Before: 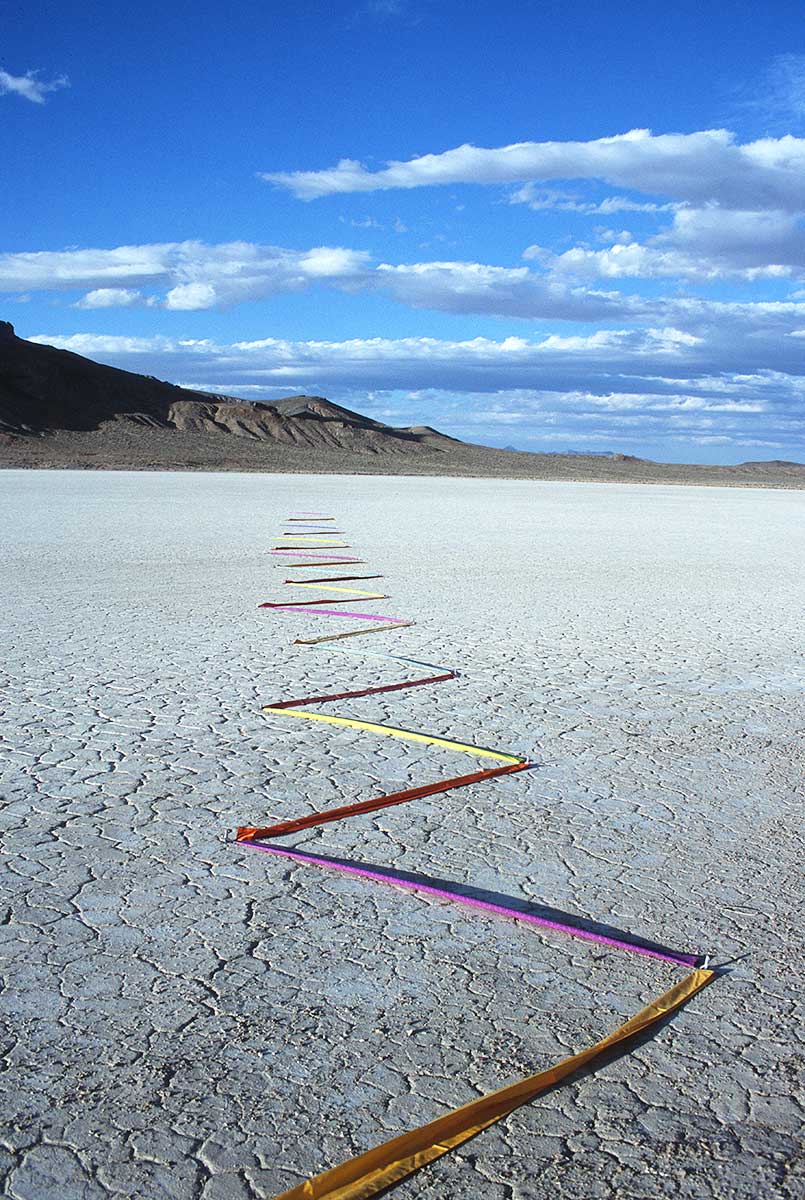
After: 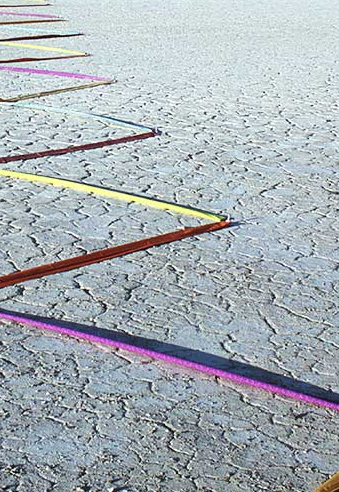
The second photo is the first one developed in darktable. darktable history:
tone curve: curves: ch0 [(0, 0) (0.003, 0.003) (0.011, 0.011) (0.025, 0.024) (0.044, 0.043) (0.069, 0.067) (0.1, 0.096) (0.136, 0.131) (0.177, 0.171) (0.224, 0.217) (0.277, 0.268) (0.335, 0.324) (0.399, 0.386) (0.468, 0.453) (0.543, 0.547) (0.623, 0.626) (0.709, 0.712) (0.801, 0.802) (0.898, 0.898) (1, 1)], preserve colors none
crop: left 37.221%, top 45.169%, right 20.63%, bottom 13.777%
